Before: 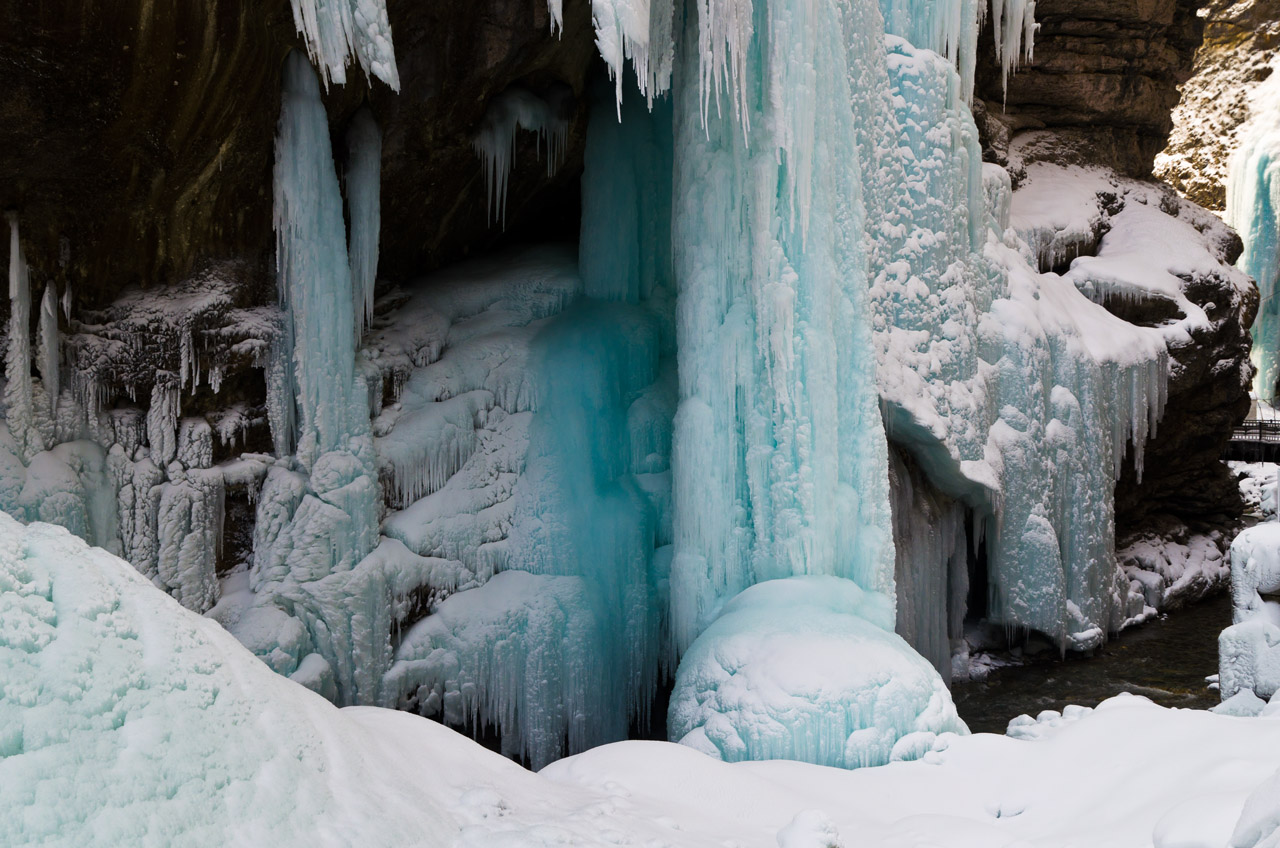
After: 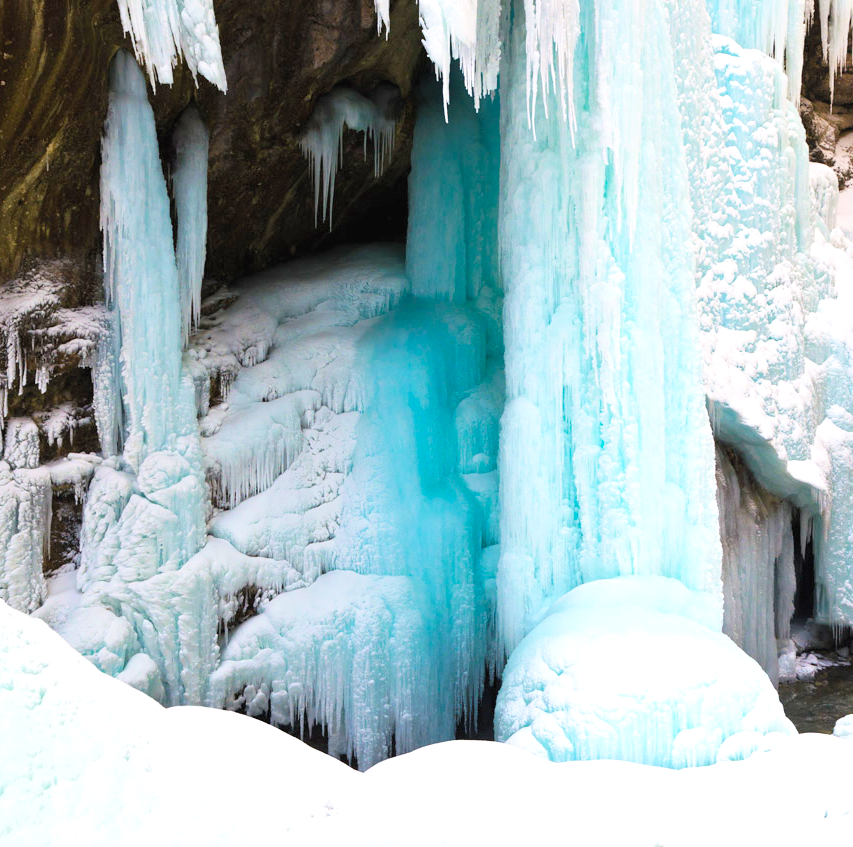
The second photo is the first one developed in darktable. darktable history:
crop and rotate: left 13.537%, right 19.796%
exposure: black level correction 0, exposure 0.877 EV, compensate exposure bias true, compensate highlight preservation false
tone curve: curves: ch0 [(0, 0) (0.003, 0.019) (0.011, 0.022) (0.025, 0.025) (0.044, 0.04) (0.069, 0.069) (0.1, 0.108) (0.136, 0.152) (0.177, 0.199) (0.224, 0.26) (0.277, 0.321) (0.335, 0.392) (0.399, 0.472) (0.468, 0.547) (0.543, 0.624) (0.623, 0.713) (0.709, 0.786) (0.801, 0.865) (0.898, 0.939) (1, 1)], preserve colors none
contrast brightness saturation: contrast 0.07, brightness 0.18, saturation 0.4
